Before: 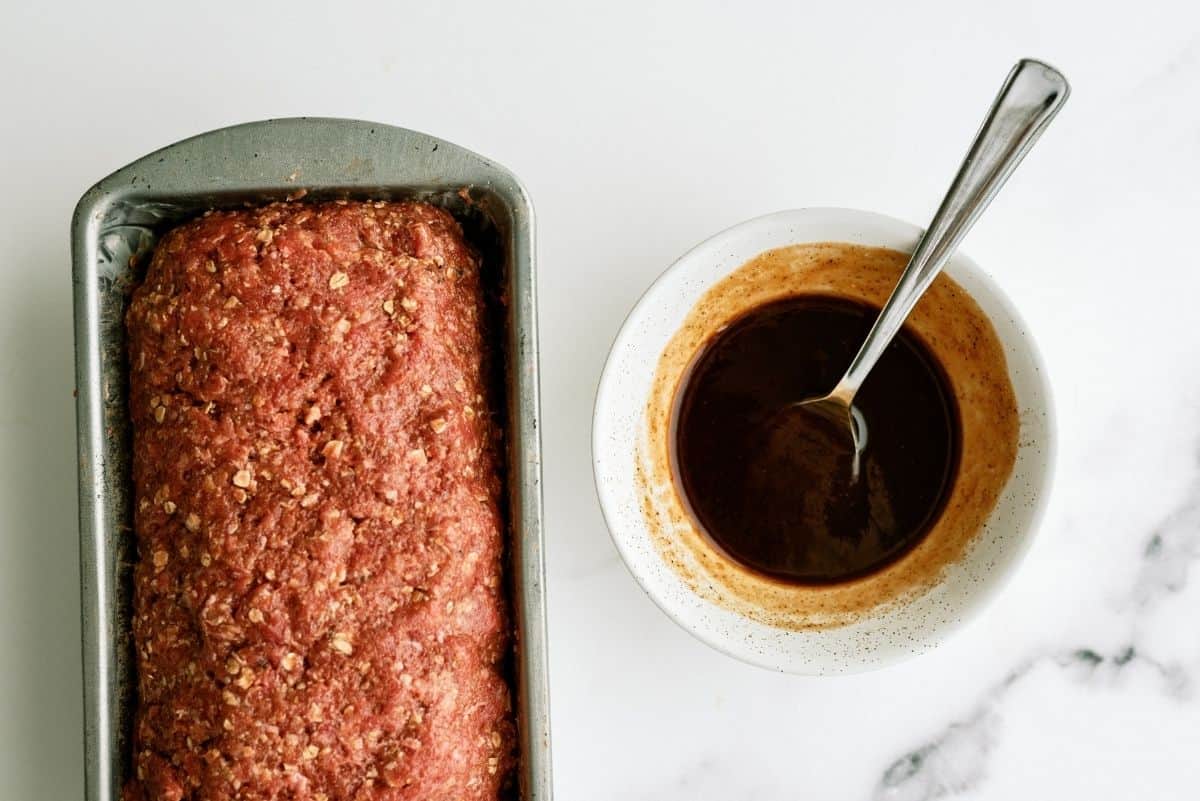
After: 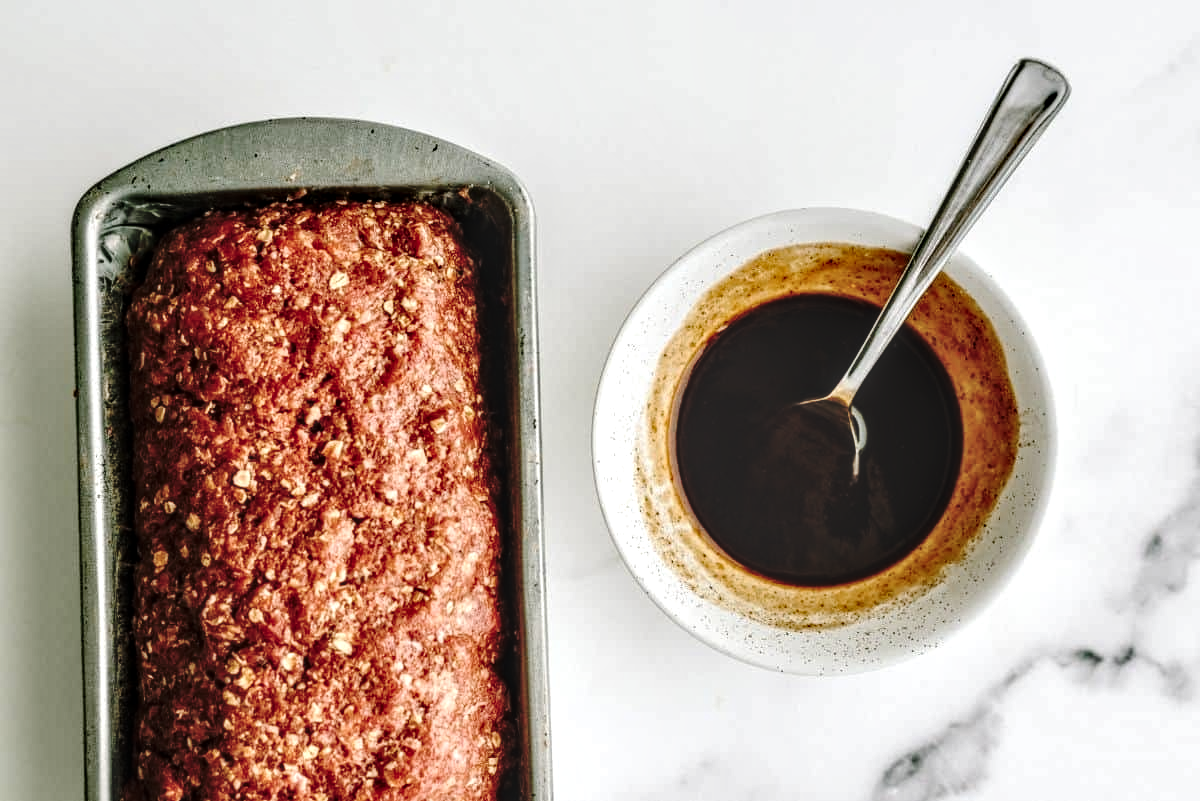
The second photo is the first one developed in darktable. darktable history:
base curve: curves: ch0 [(0, 0.024) (0.055, 0.065) (0.121, 0.166) (0.236, 0.319) (0.693, 0.726) (1, 1)], preserve colors none
local contrast: highlights 17%, detail 186%
